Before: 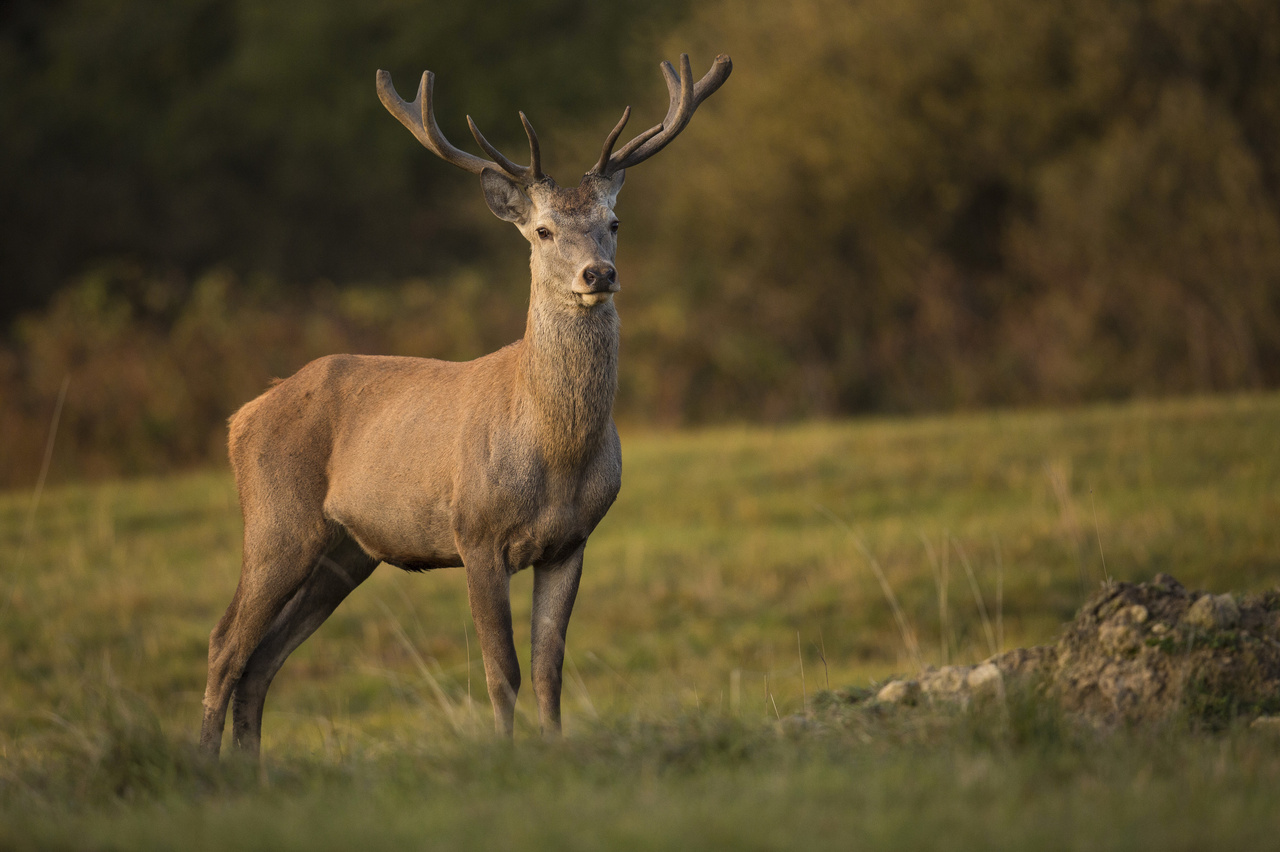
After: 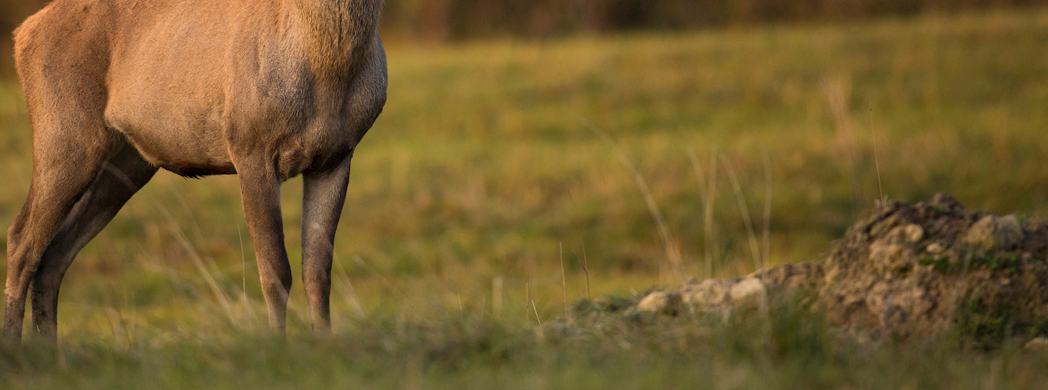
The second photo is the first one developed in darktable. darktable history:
exposure: compensate highlight preservation false
bloom: size 5%, threshold 95%, strength 15%
crop and rotate: left 13.306%, top 48.129%, bottom 2.928%
rotate and perspective: rotation 0.062°, lens shift (vertical) 0.115, lens shift (horizontal) -0.133, crop left 0.047, crop right 0.94, crop top 0.061, crop bottom 0.94
